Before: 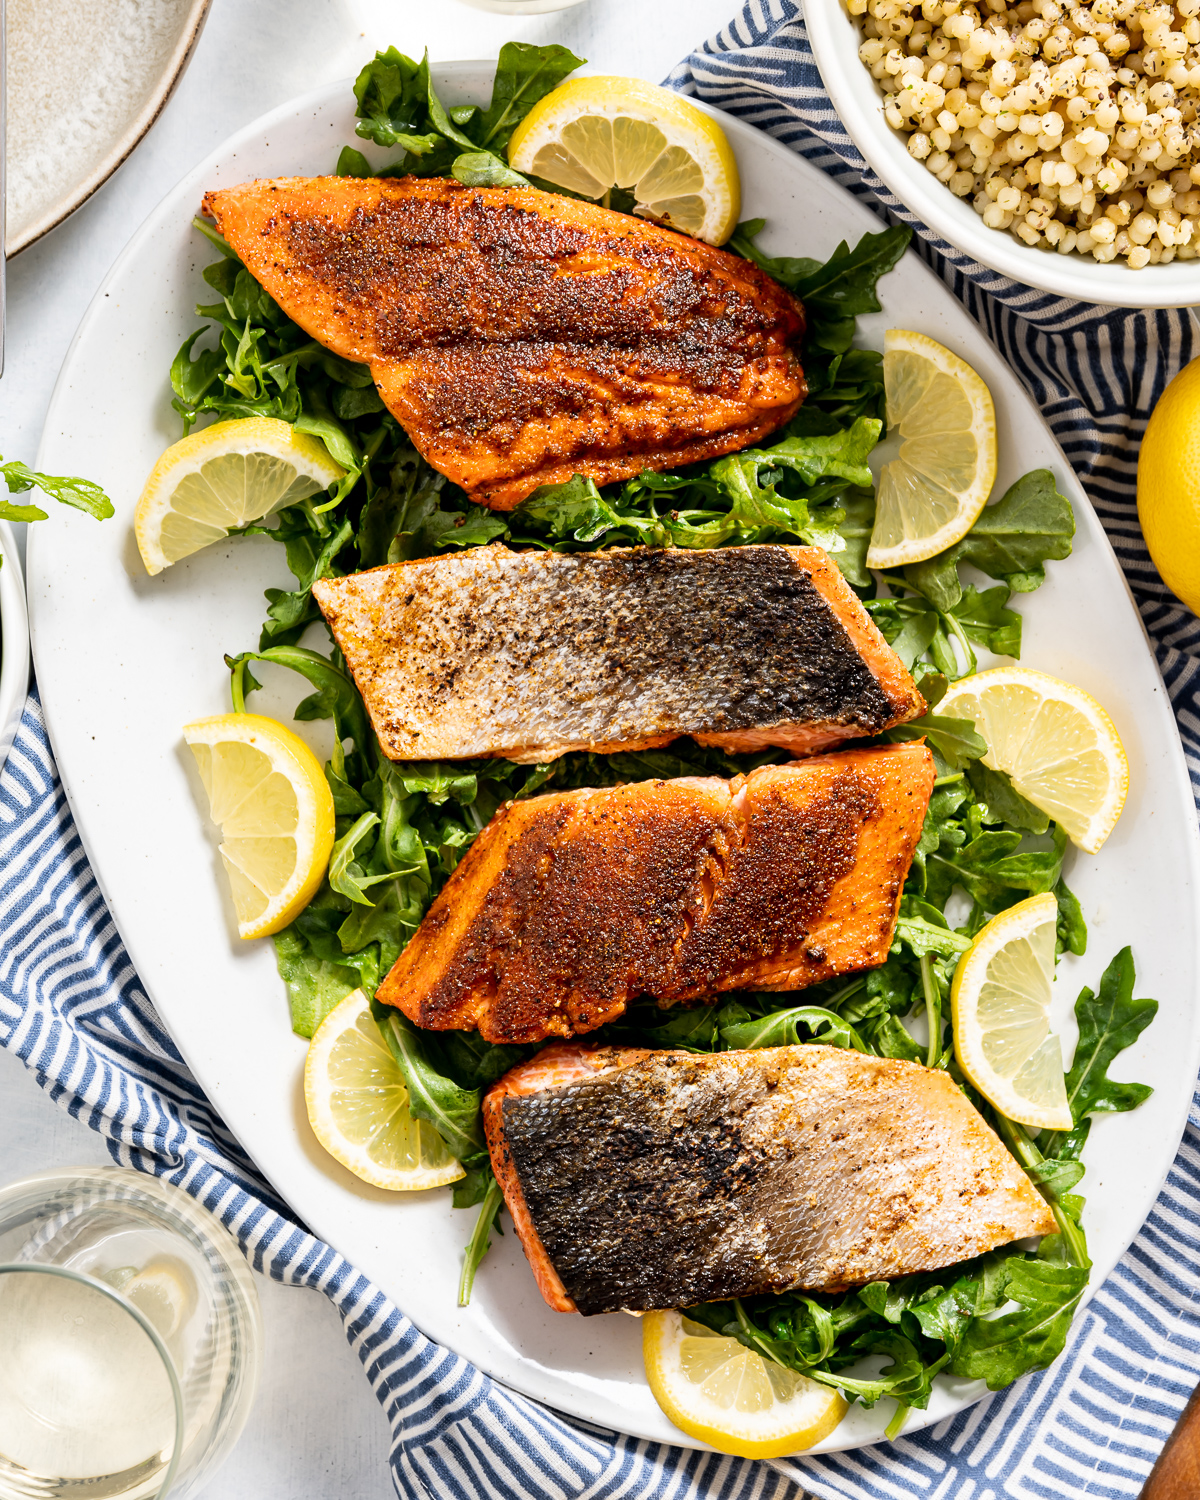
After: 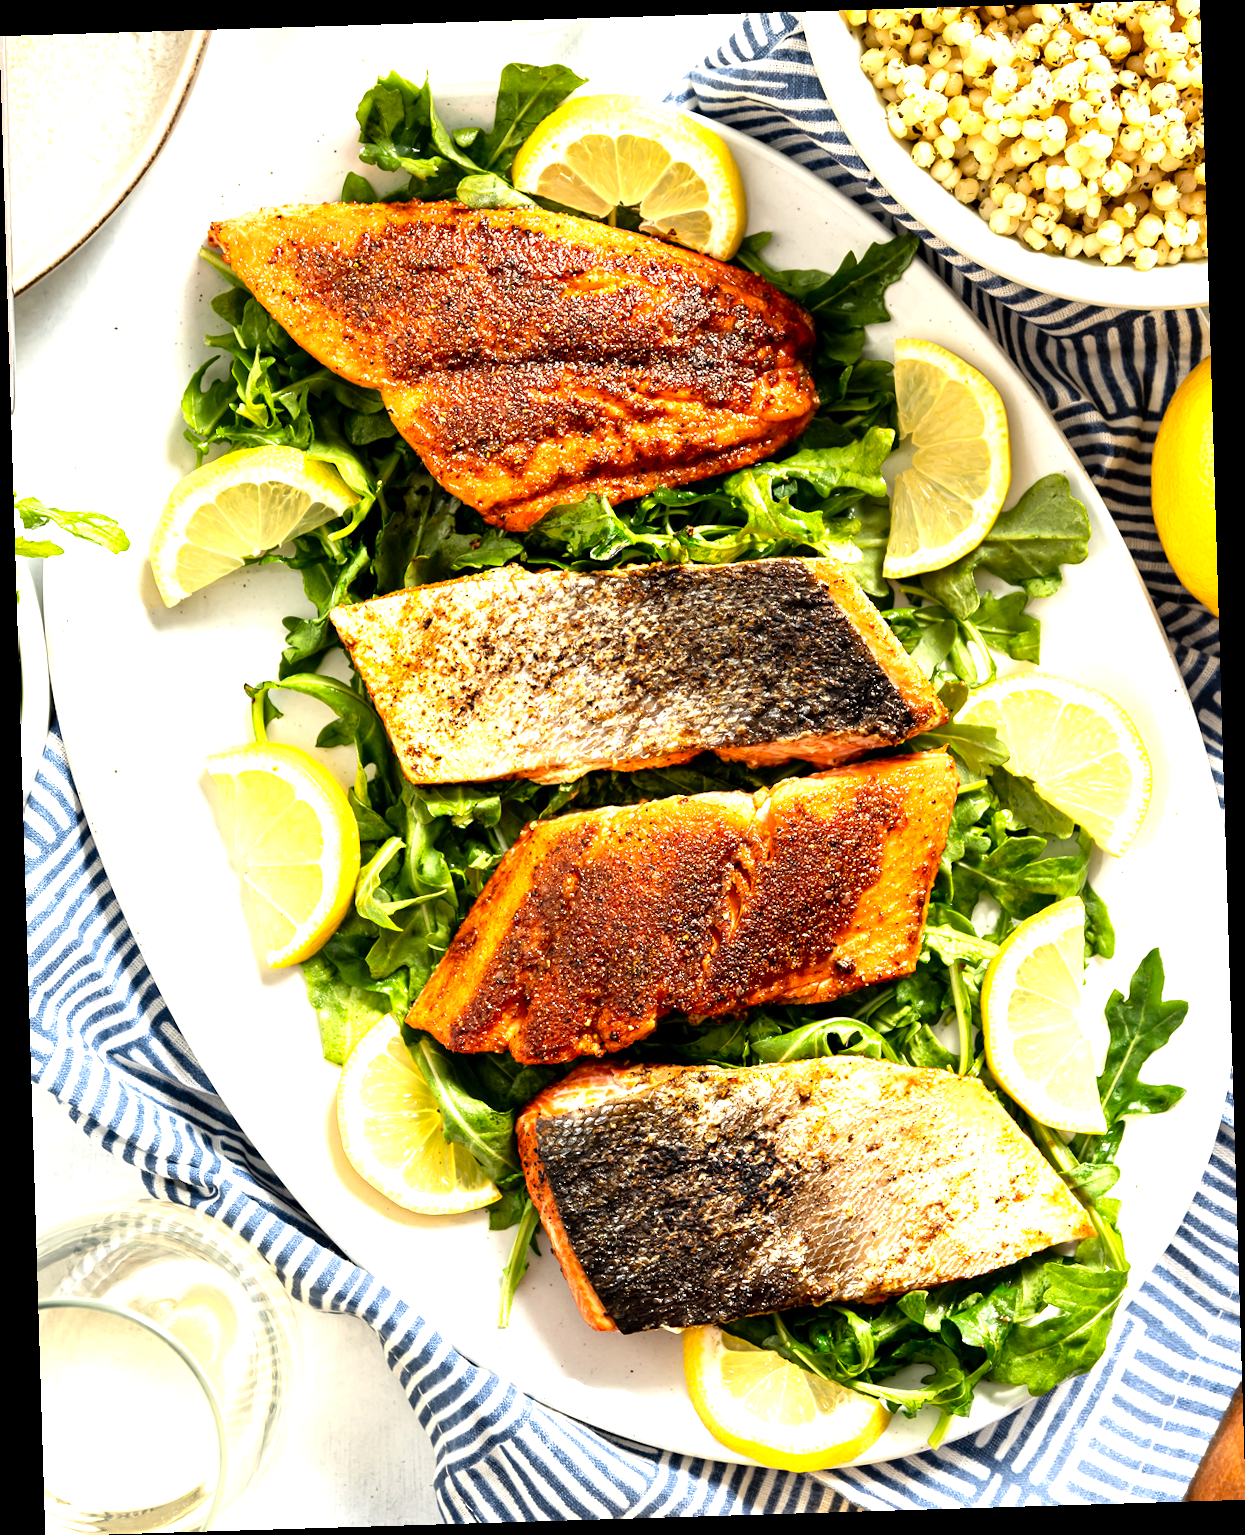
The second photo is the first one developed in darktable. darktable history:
rgb curve: curves: ch2 [(0, 0) (0.567, 0.512) (1, 1)], mode RGB, independent channels
levels: levels [0, 0.394, 0.787]
rotate and perspective: rotation -1.75°, automatic cropping off
